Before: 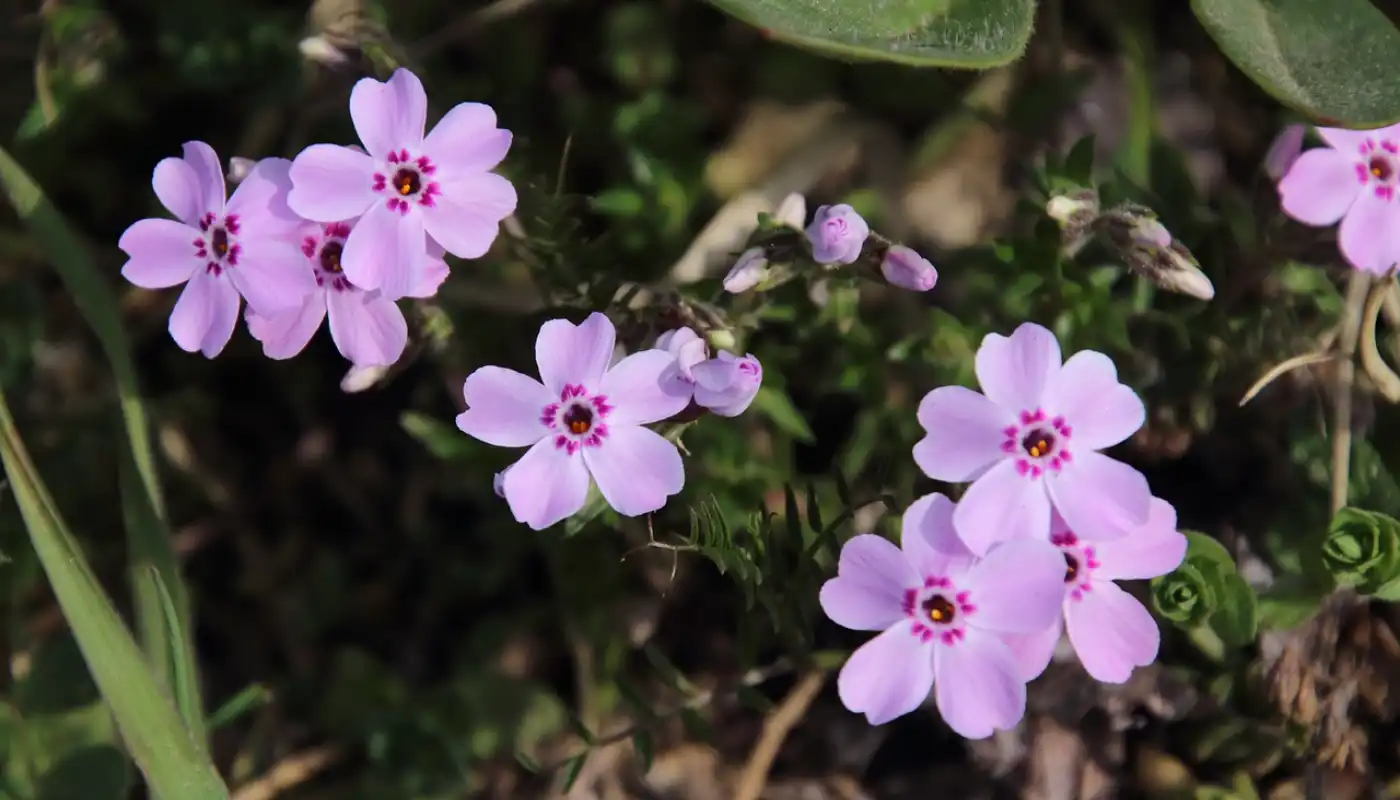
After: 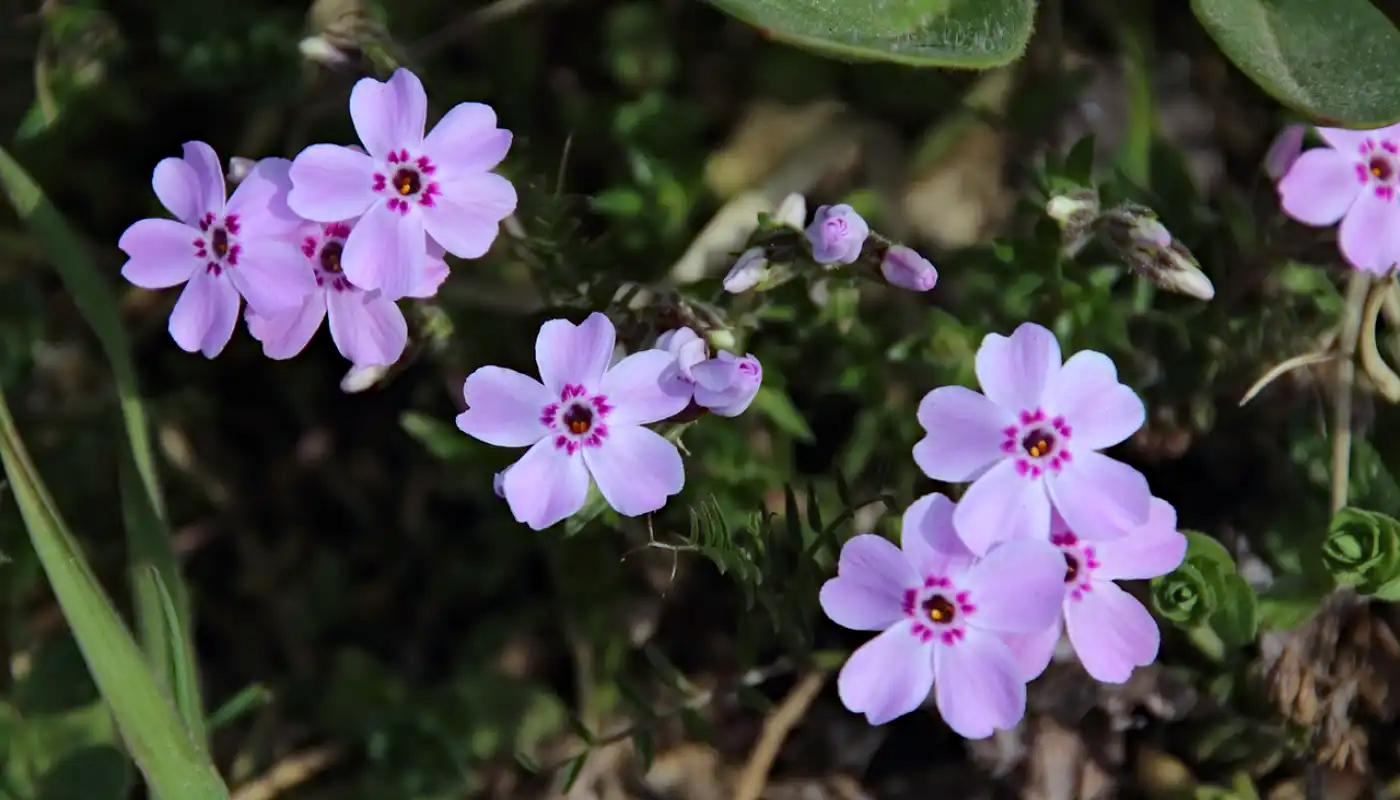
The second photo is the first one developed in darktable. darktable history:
white balance: red 0.925, blue 1.046
haze removal: compatibility mode true, adaptive false
